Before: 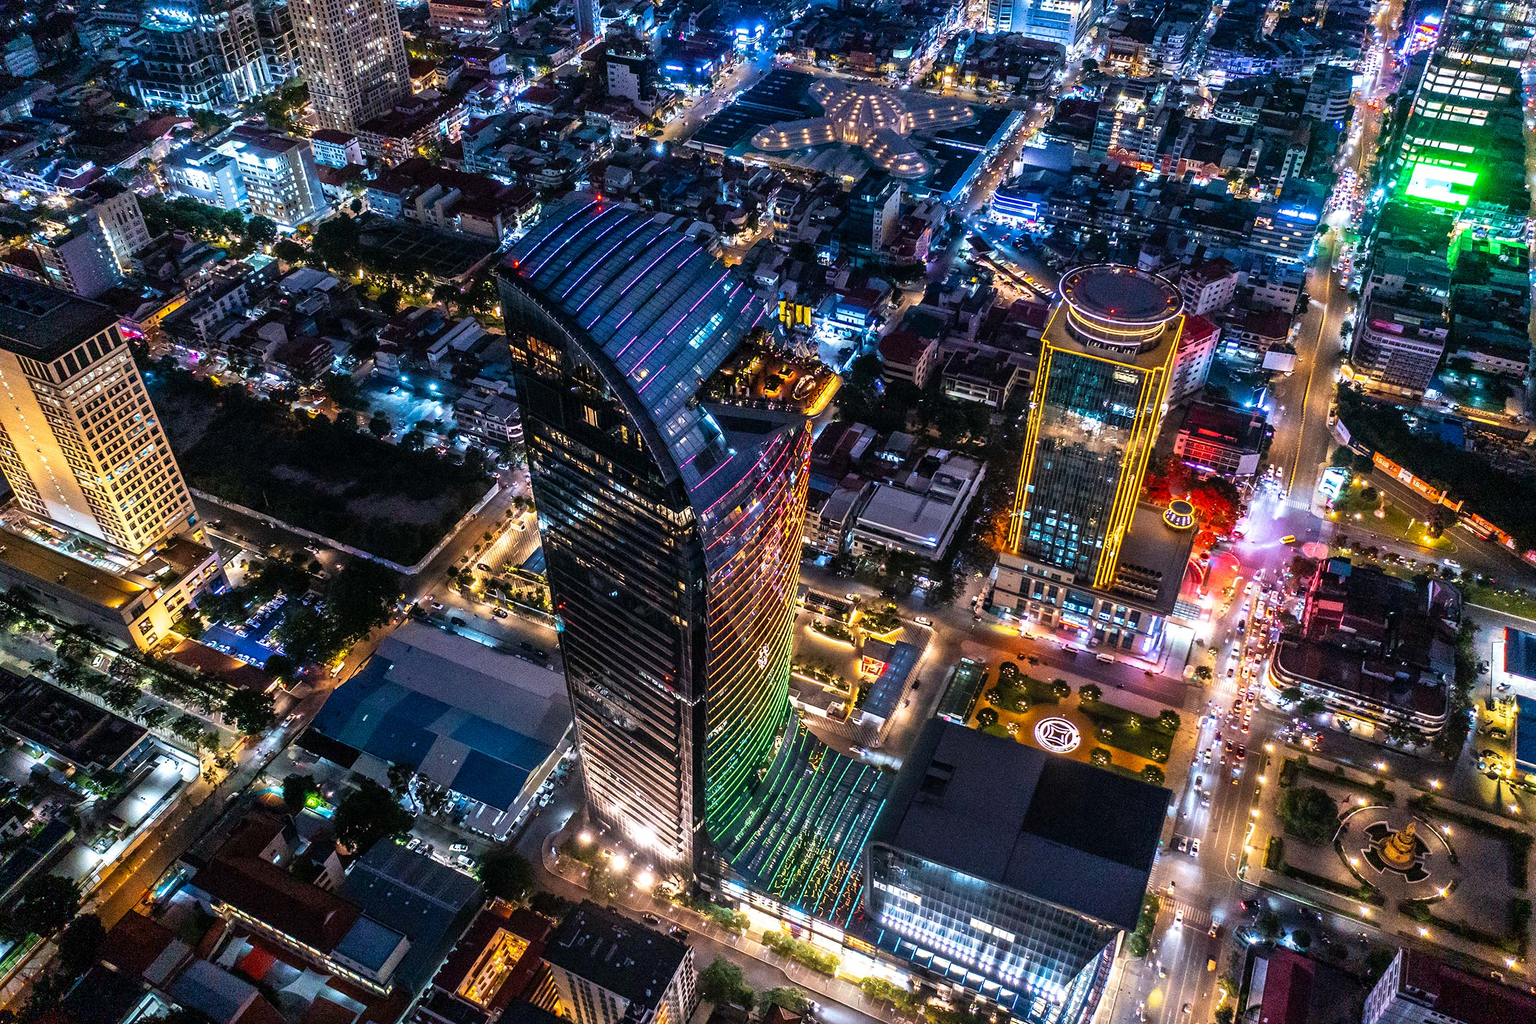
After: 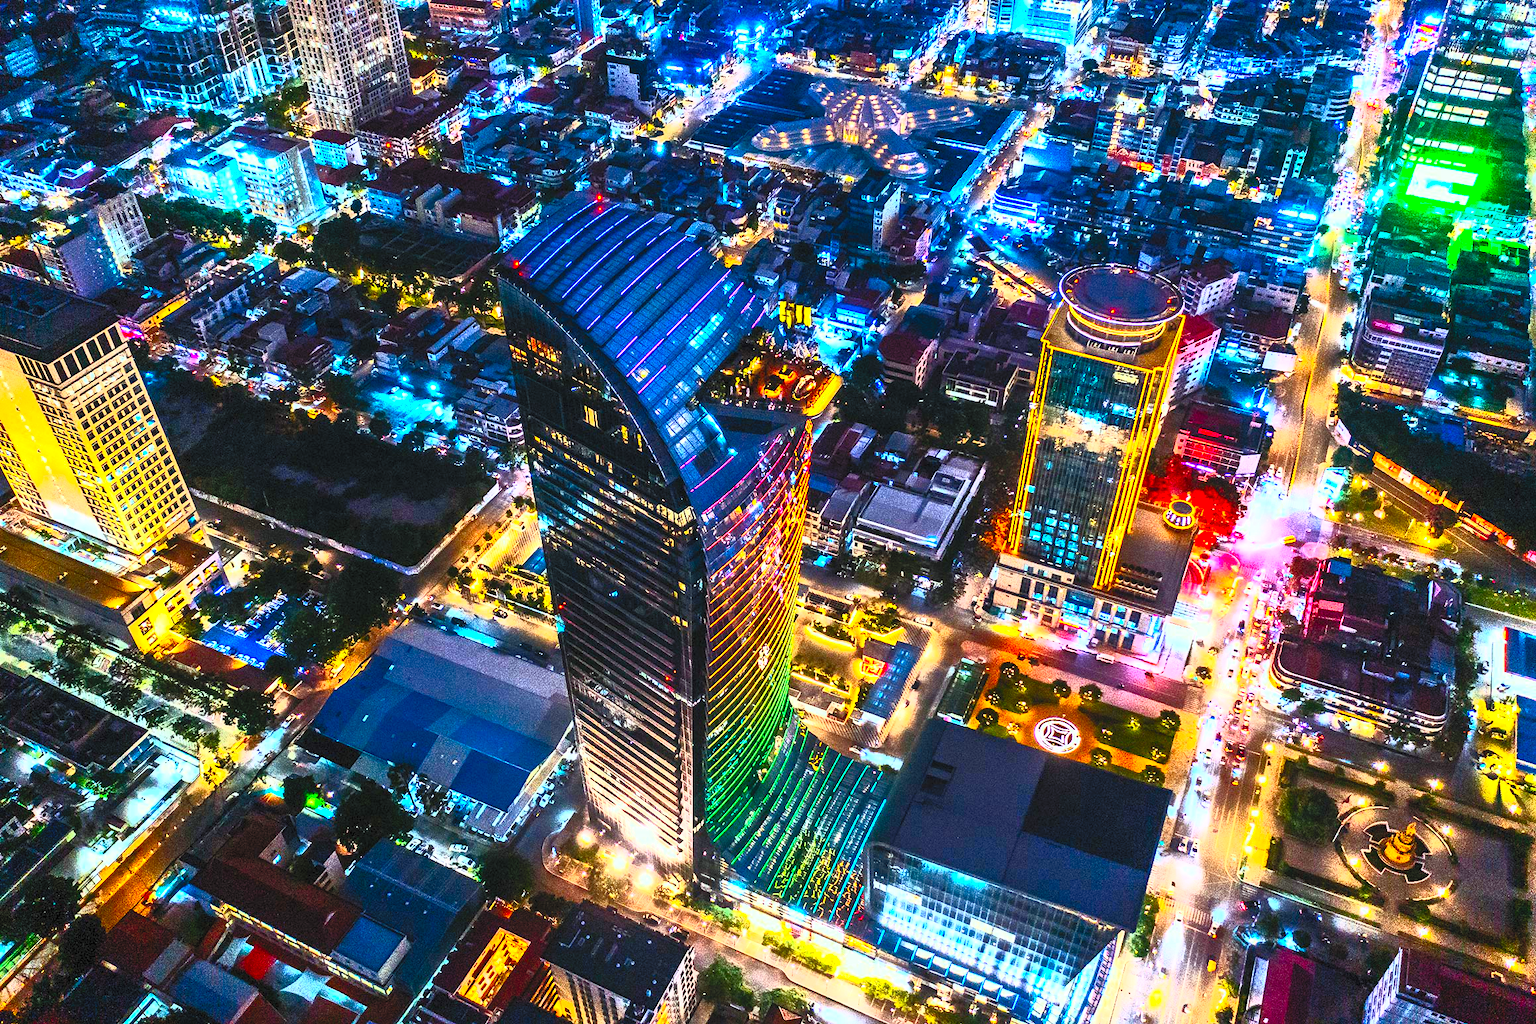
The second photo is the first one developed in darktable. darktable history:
color correction: highlights a* -8, highlights b* 3.1
contrast brightness saturation: contrast 1, brightness 1, saturation 1
